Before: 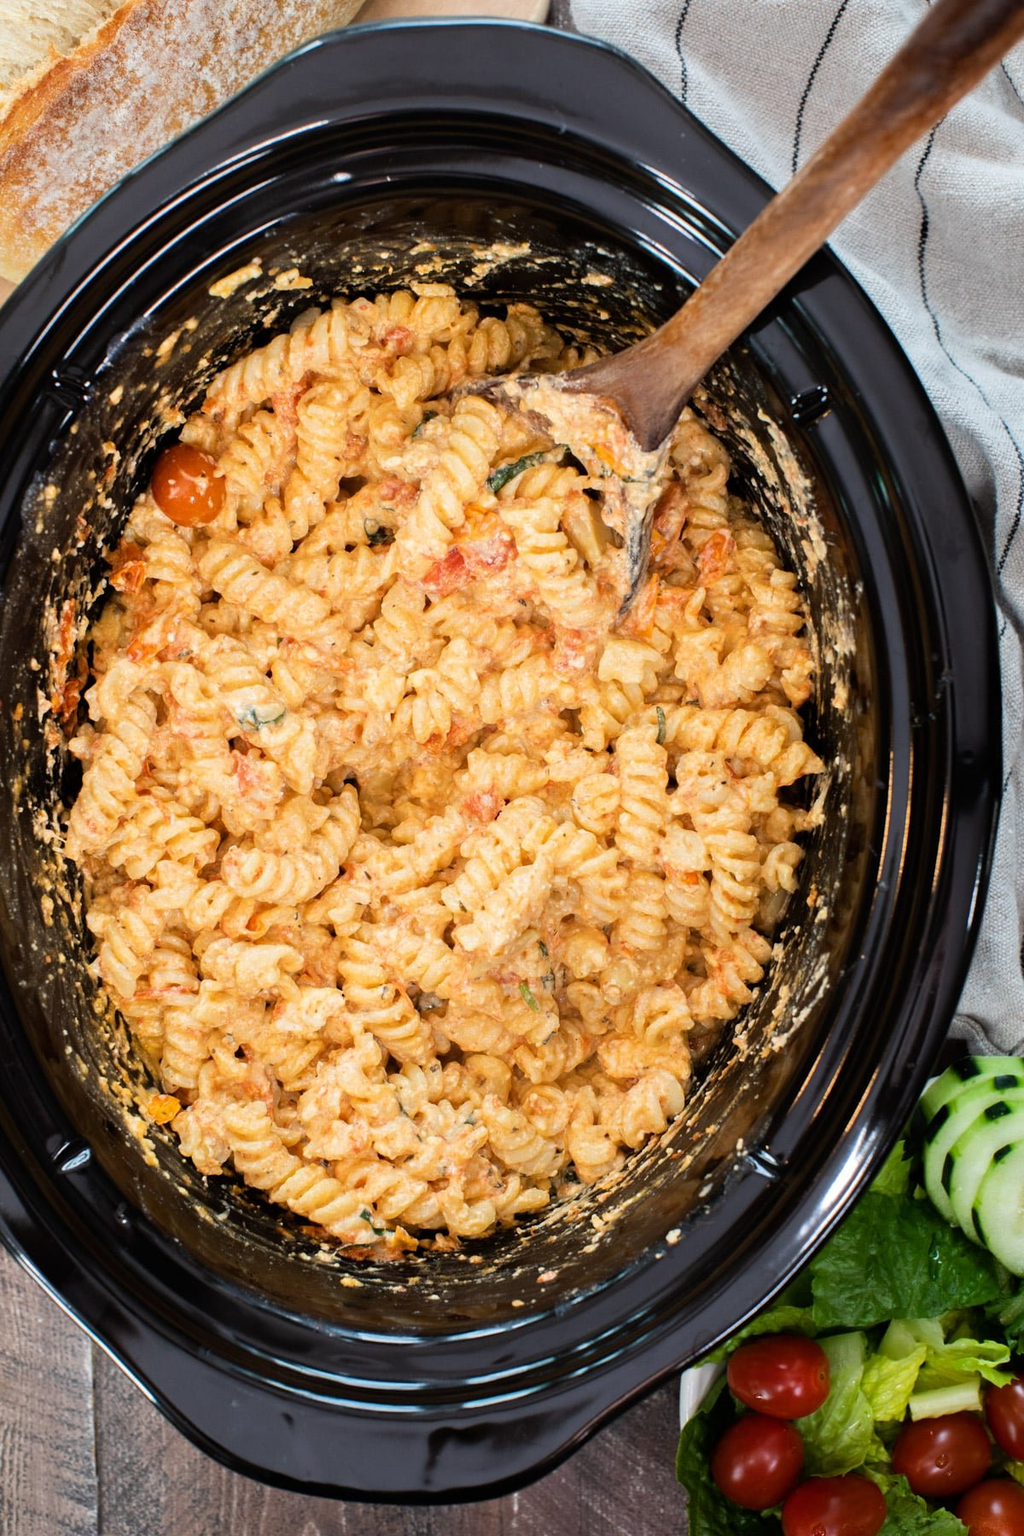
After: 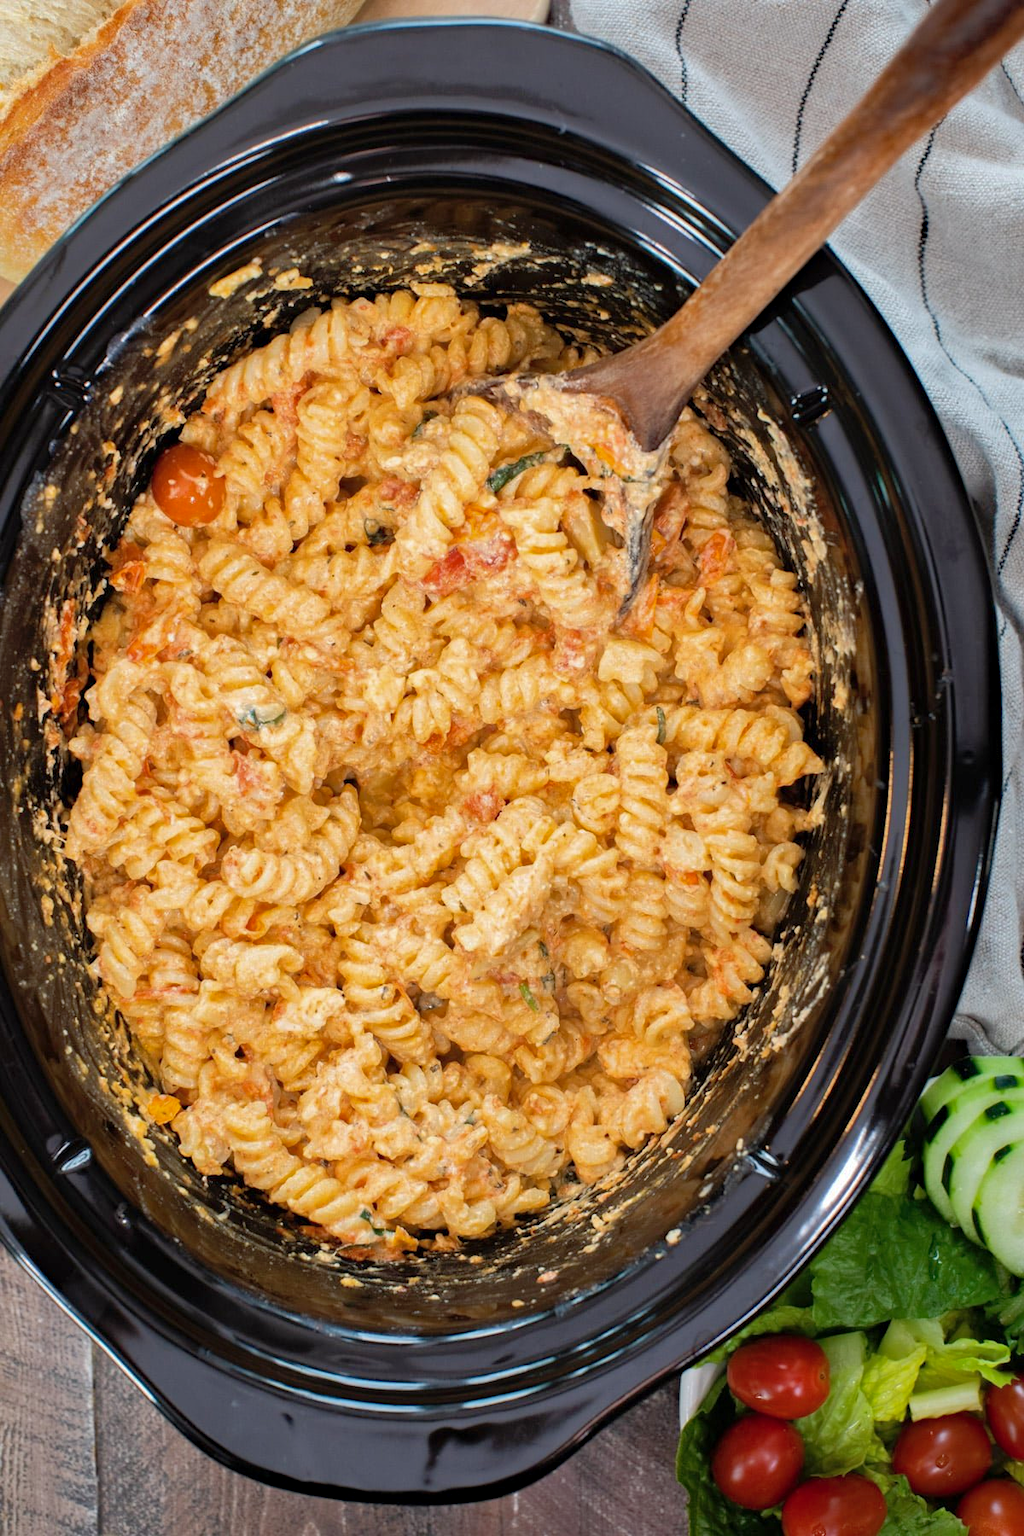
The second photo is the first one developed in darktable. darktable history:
haze removal: strength 0.099, compatibility mode true, adaptive false
shadows and highlights: on, module defaults
